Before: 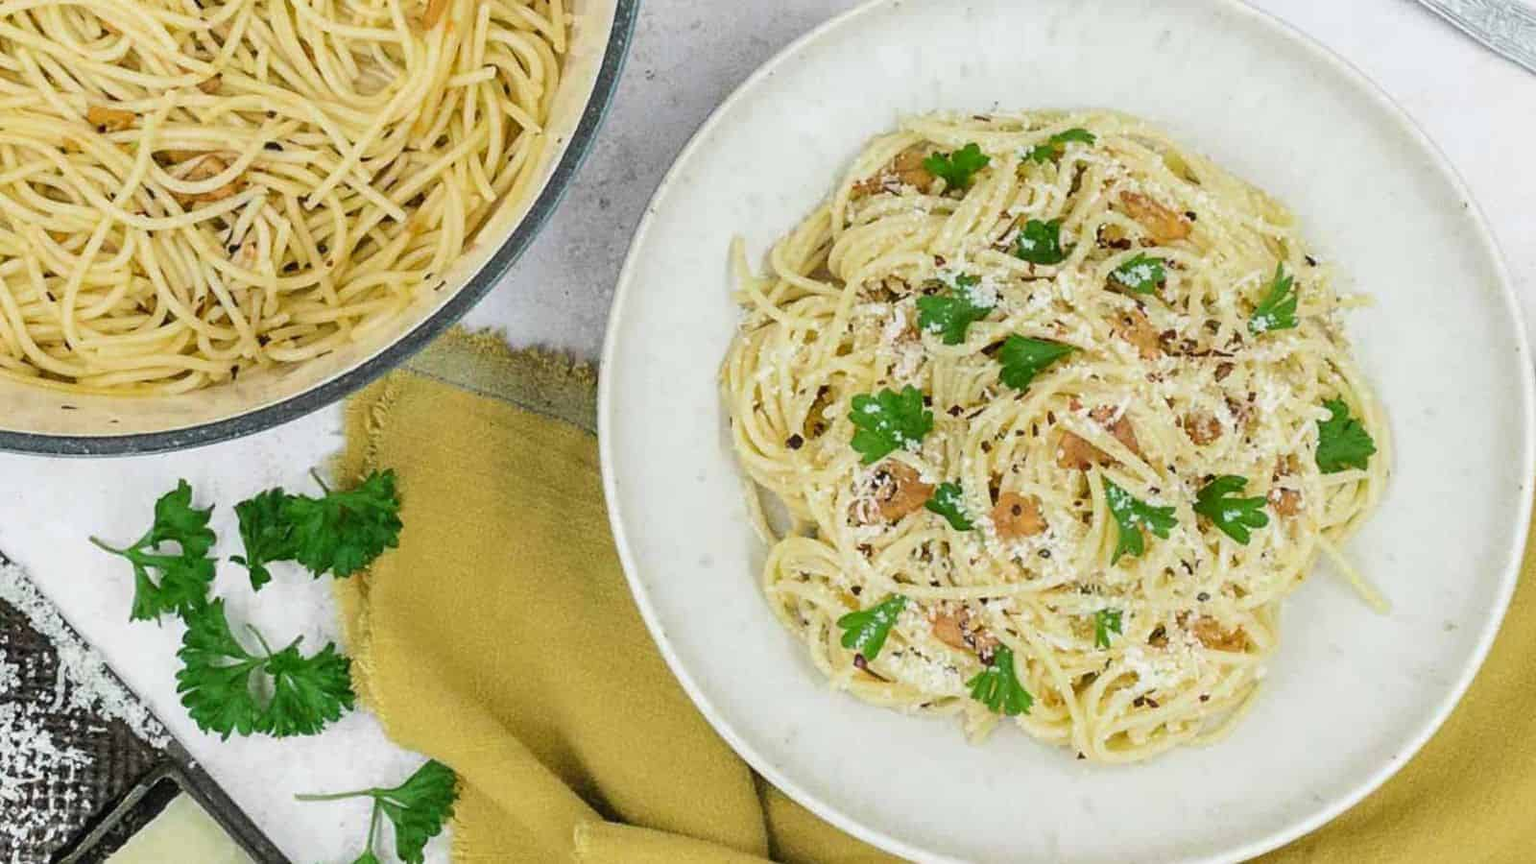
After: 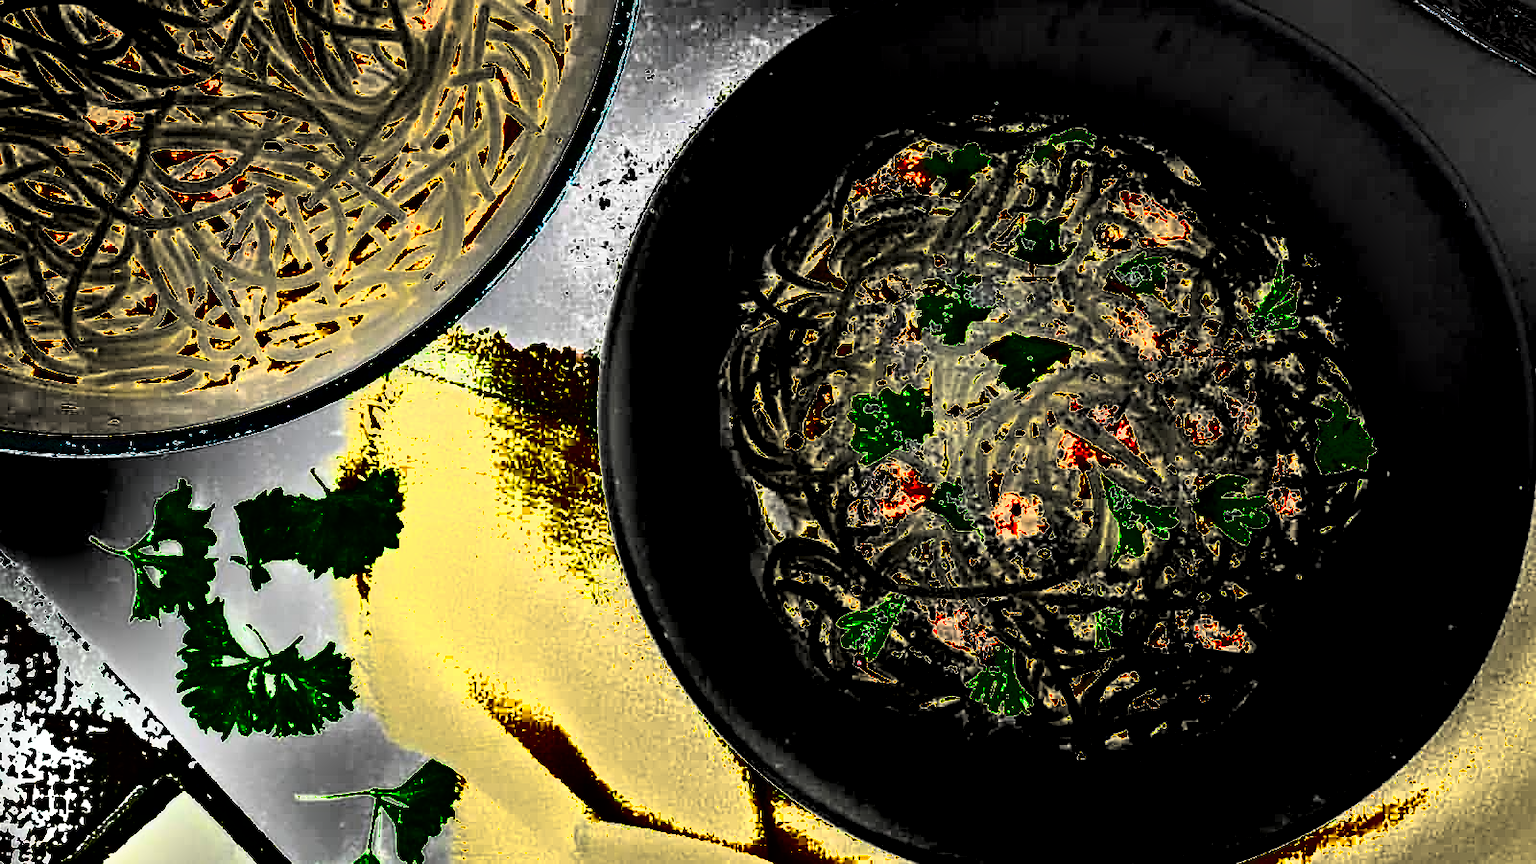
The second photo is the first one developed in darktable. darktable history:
exposure: black level correction 0, exposure 1.9 EV, compensate highlight preservation false
shadows and highlights: shadows 19.13, highlights -83.41, soften with gaussian
sharpen: on, module defaults
